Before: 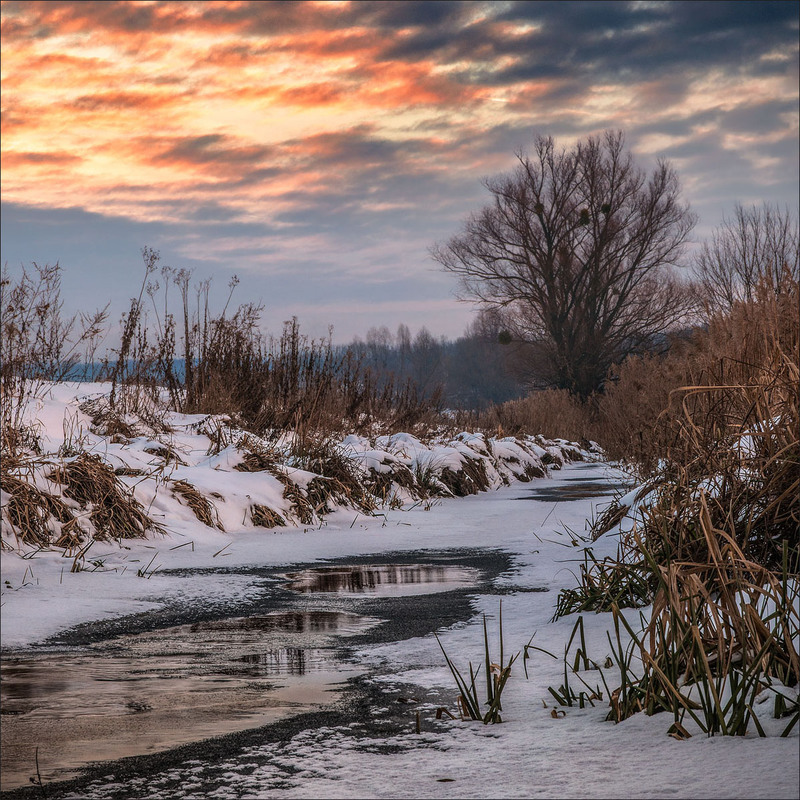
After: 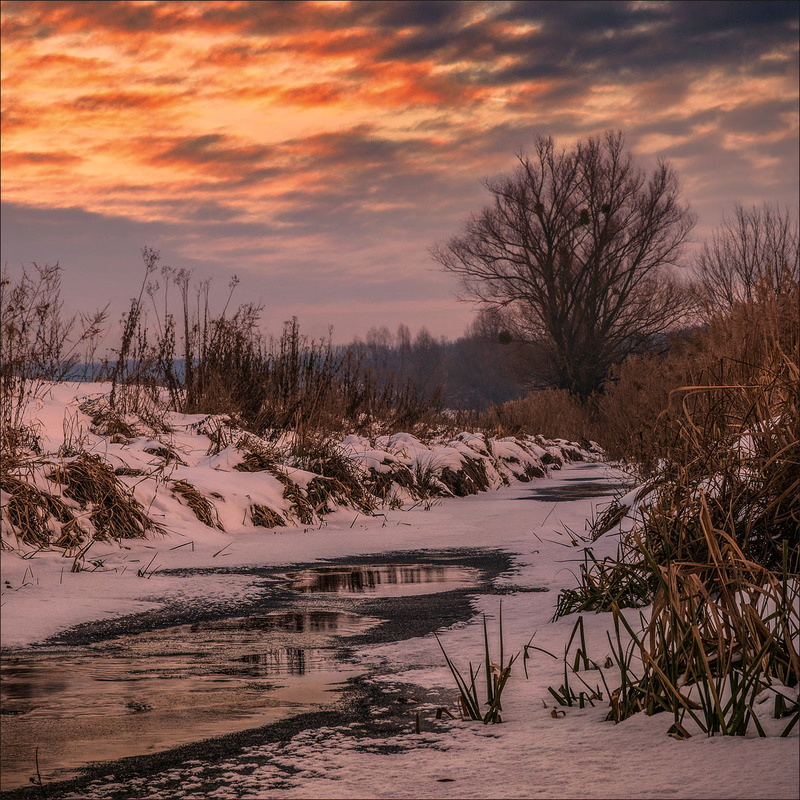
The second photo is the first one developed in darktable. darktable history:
color correction: highlights a* 21.88, highlights b* 22.25
tone equalizer: on, module defaults
exposure: exposure -0.492 EV, compensate highlight preservation false
